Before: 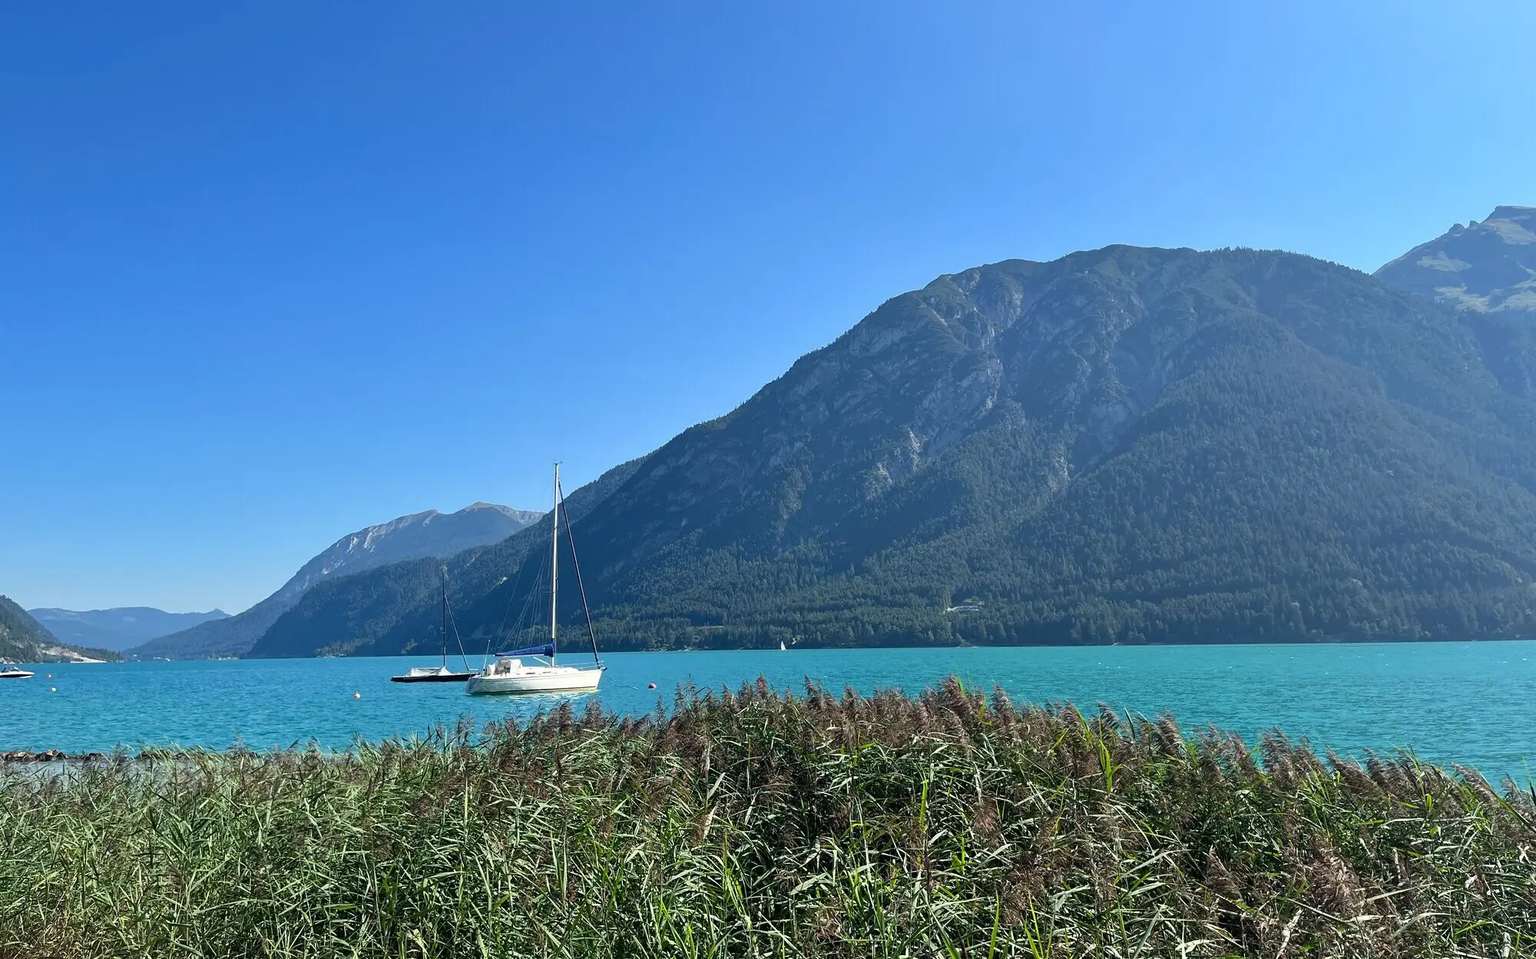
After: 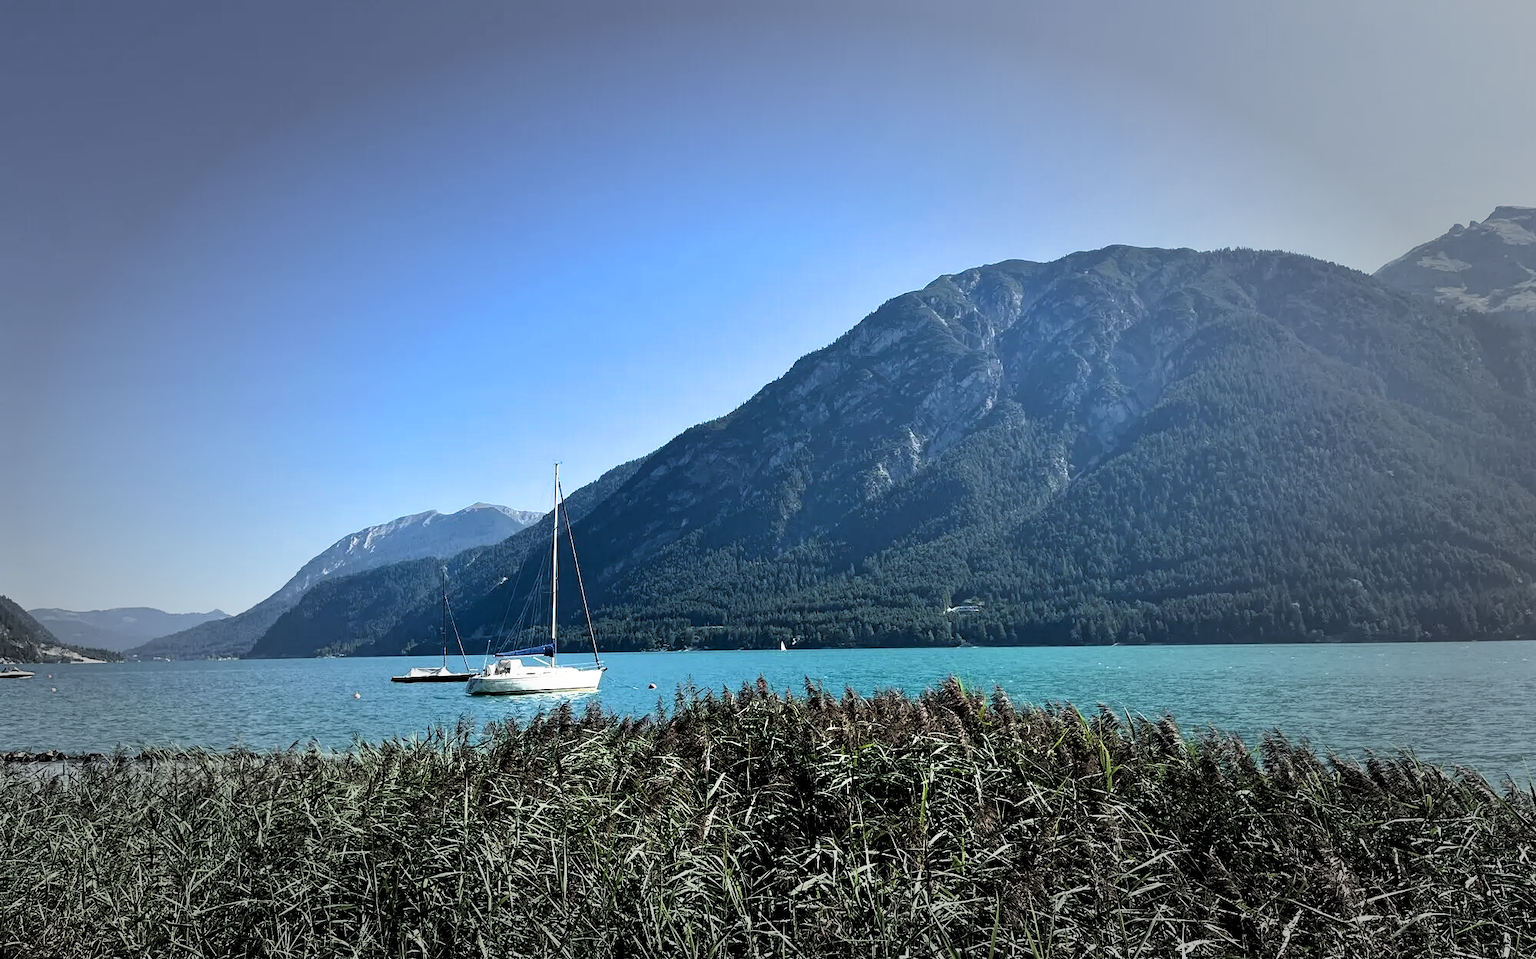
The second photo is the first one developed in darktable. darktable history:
filmic rgb: black relative exposure -3.63 EV, white relative exposure 2.16 EV, hardness 3.62
vignetting: fall-off start 48.41%, automatic ratio true, width/height ratio 1.29, unbound false
shadows and highlights: shadows 0, highlights 40
